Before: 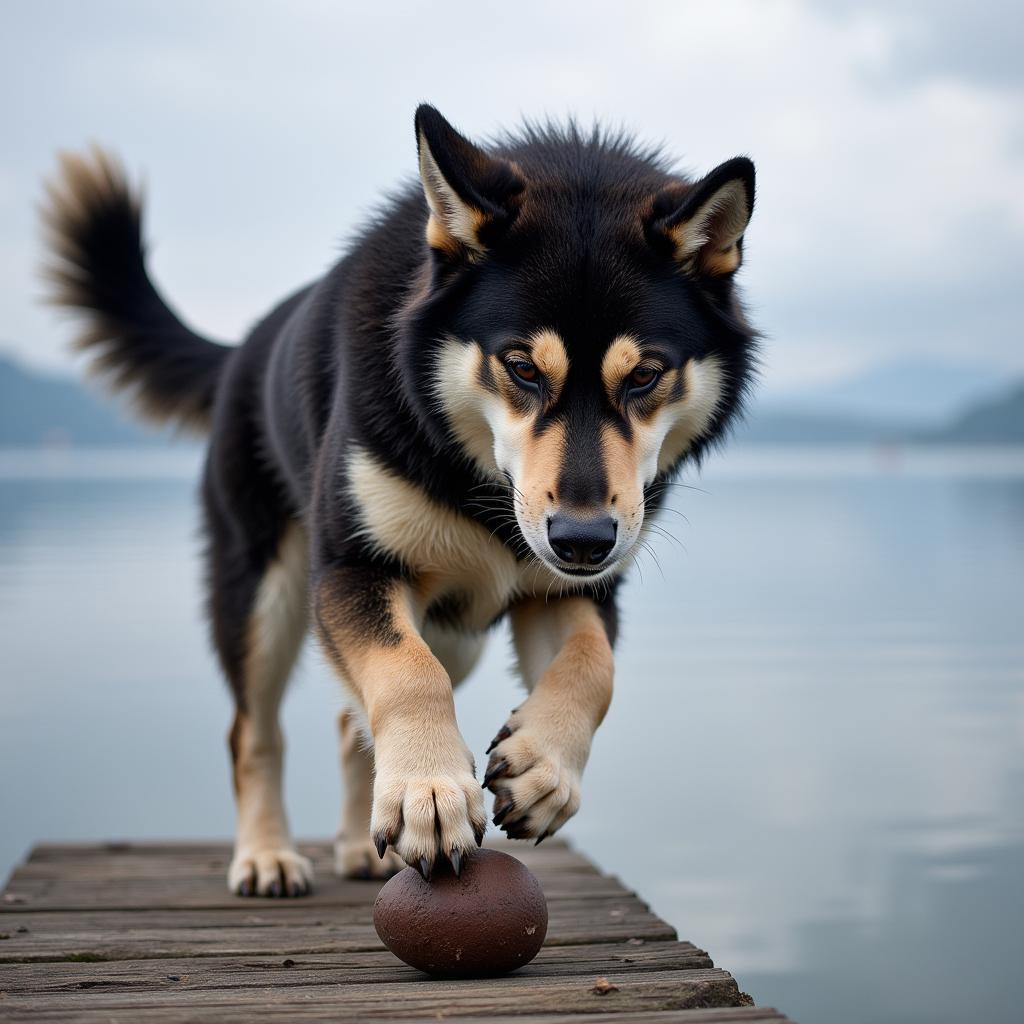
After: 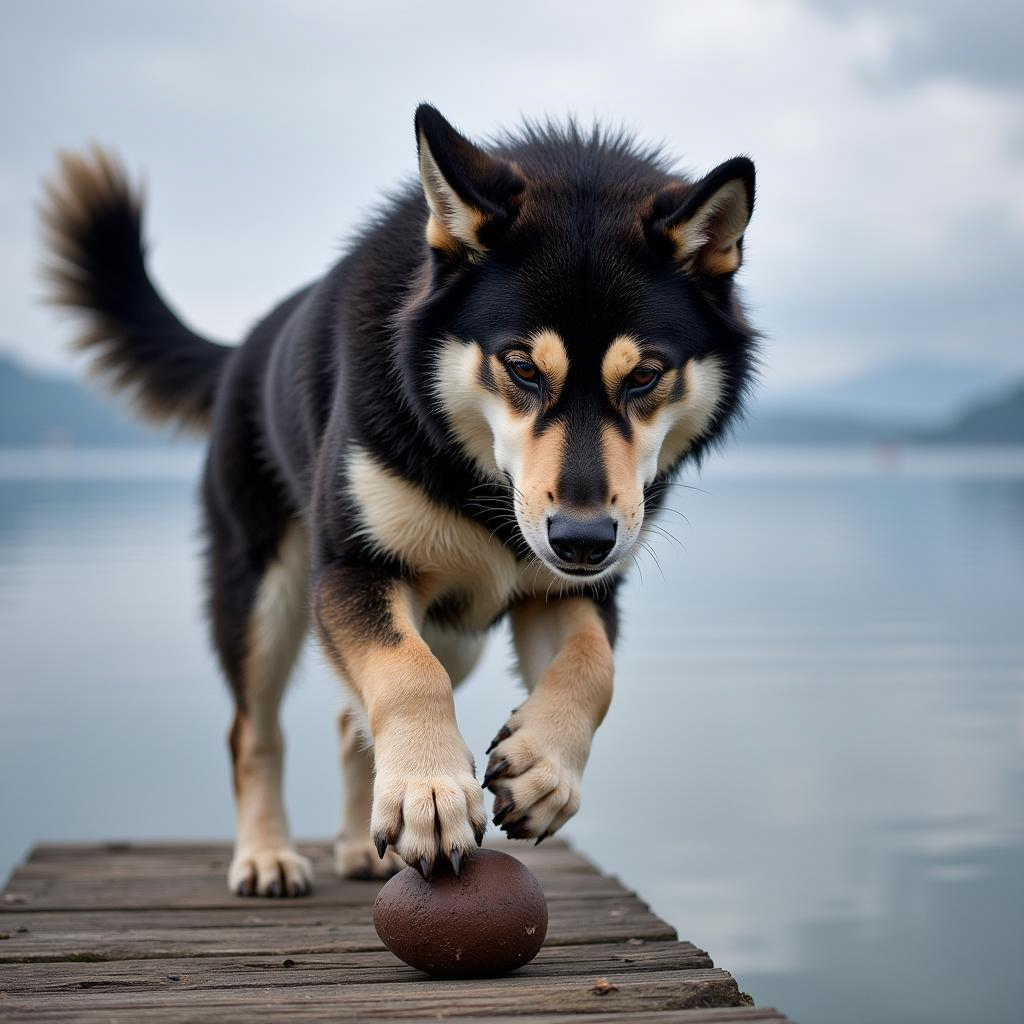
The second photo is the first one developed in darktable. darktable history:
shadows and highlights: shadows 32.66, highlights -47.34, compress 49.92%, soften with gaussian
